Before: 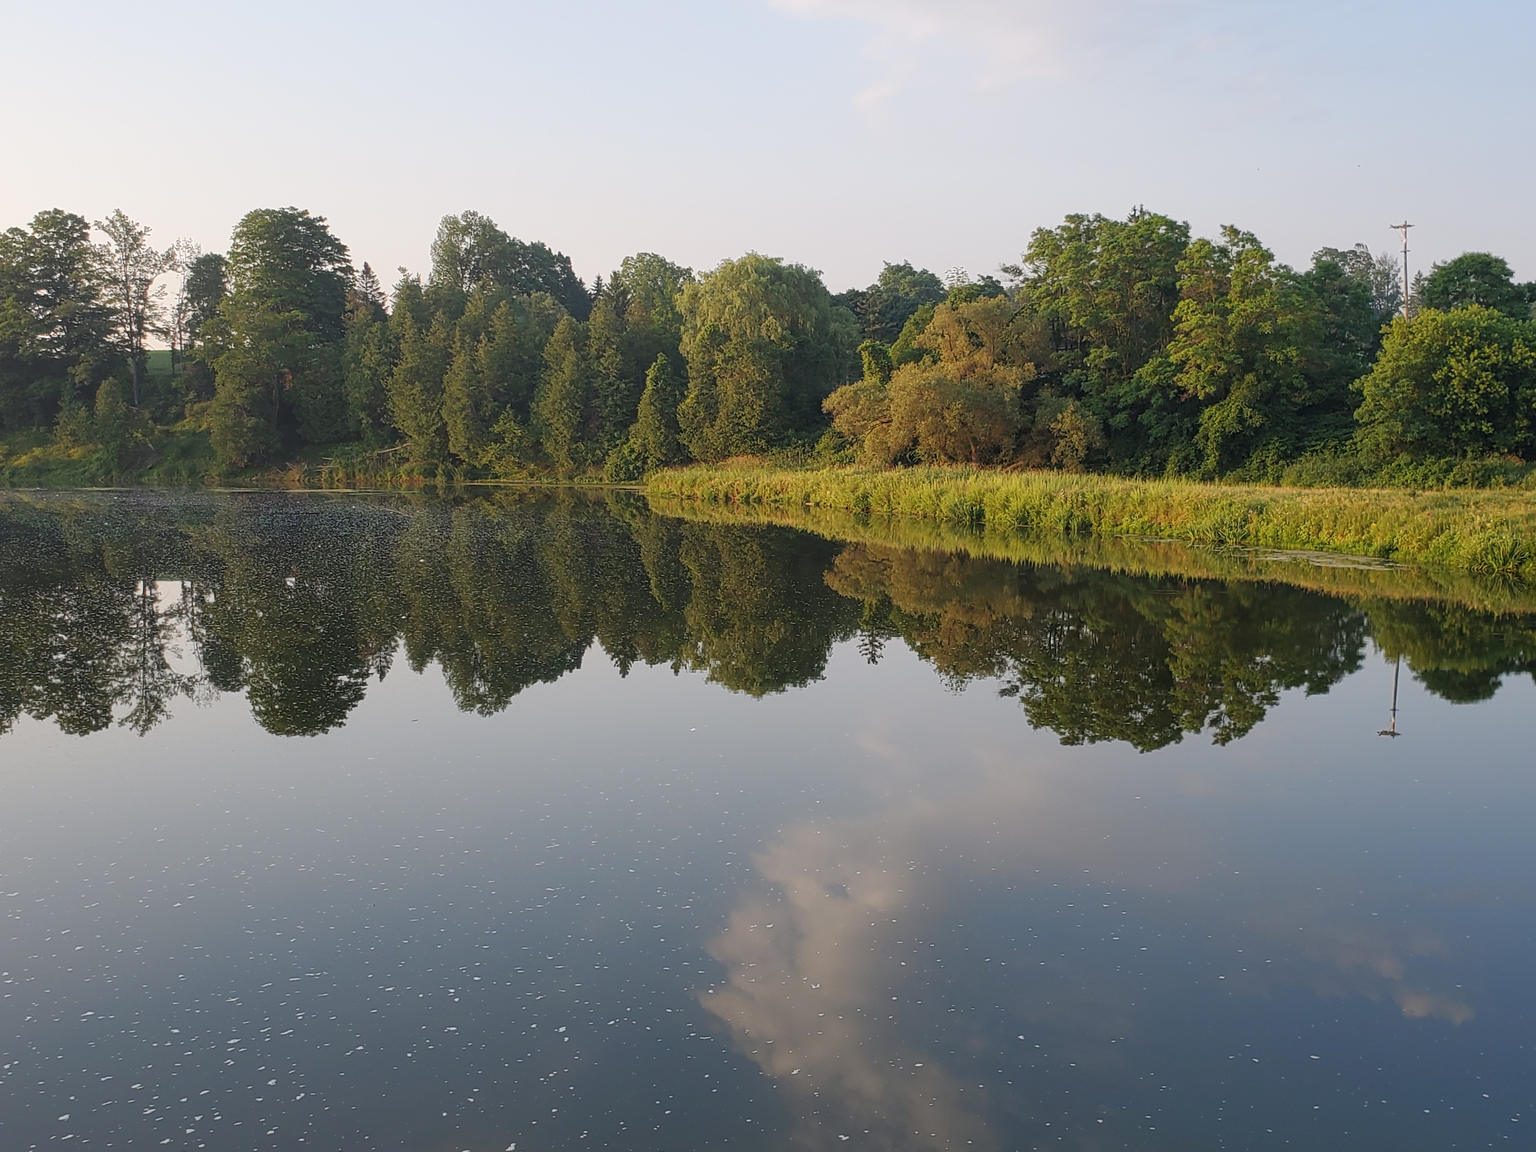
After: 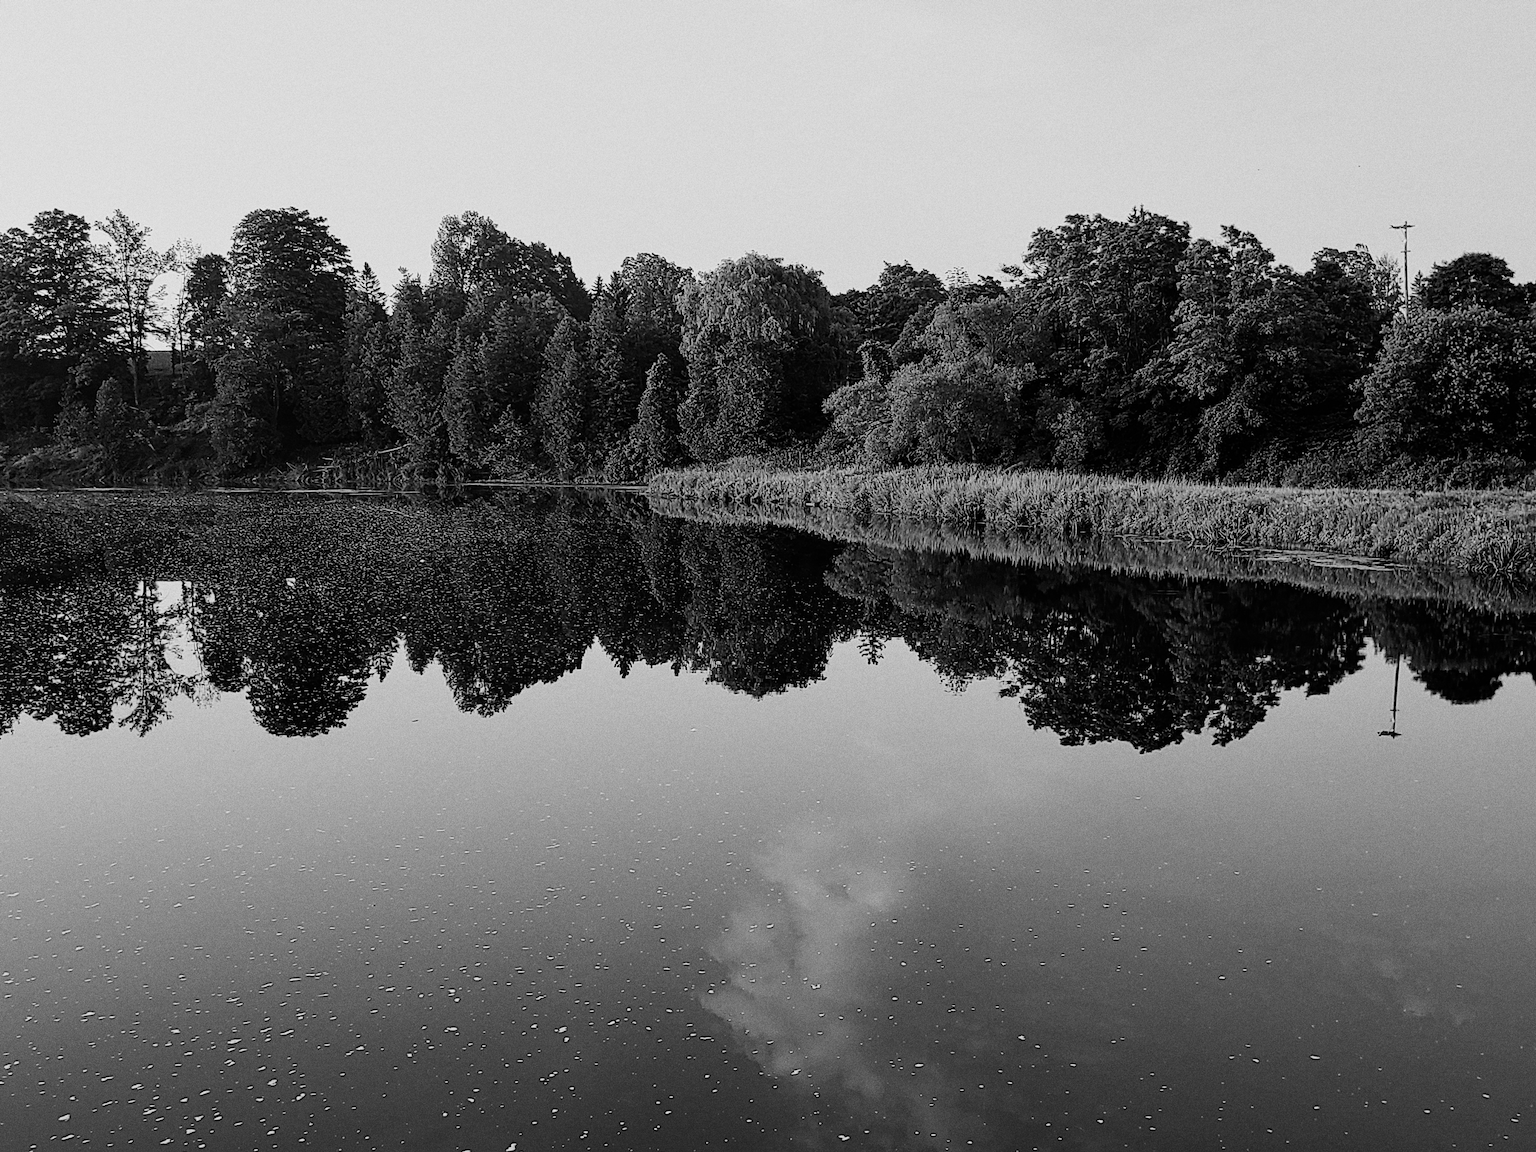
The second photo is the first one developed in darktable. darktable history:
contrast equalizer: octaves 7, y [[0.6 ×6], [0.55 ×6], [0 ×6], [0 ×6], [0 ×6]], mix 0.29
color calibration "B&W: ILFORD HP5+": output gray [0.253, 0.26, 0.487, 0], gray › normalize channels true, illuminant same as pipeline (D50), adaptation XYZ, x 0.346, y 0.359, gamut compression 0
color balance rgb: global offset › luminance -0.51%, perceptual saturation grading › global saturation 27.53%, perceptual saturation grading › highlights -25%, perceptual saturation grading › shadows 25%, perceptual brilliance grading › highlights 6.62%, perceptual brilliance grading › mid-tones 17.07%, perceptual brilliance grading › shadows -5.23%
diffuse or sharpen "sharpen demosaicing: AA filter": edge sensitivity 1, 1st order anisotropy 100%, 2nd order anisotropy 100%, 3rd order anisotropy 100%, 4th order anisotropy 100%, 1st order speed -25%, 2nd order speed -25%, 3rd order speed -25%, 4th order speed -25%
grain "silver grain": coarseness 0.09 ISO, strength 40%
haze removal: adaptive false
sigmoid: contrast 1.69, skew -0.23, preserve hue 0%, red attenuation 0.1, red rotation 0.035, green attenuation 0.1, green rotation -0.017, blue attenuation 0.15, blue rotation -0.052, base primaries Rec2020
exposure "magic lantern defaults": compensate highlight preservation false
